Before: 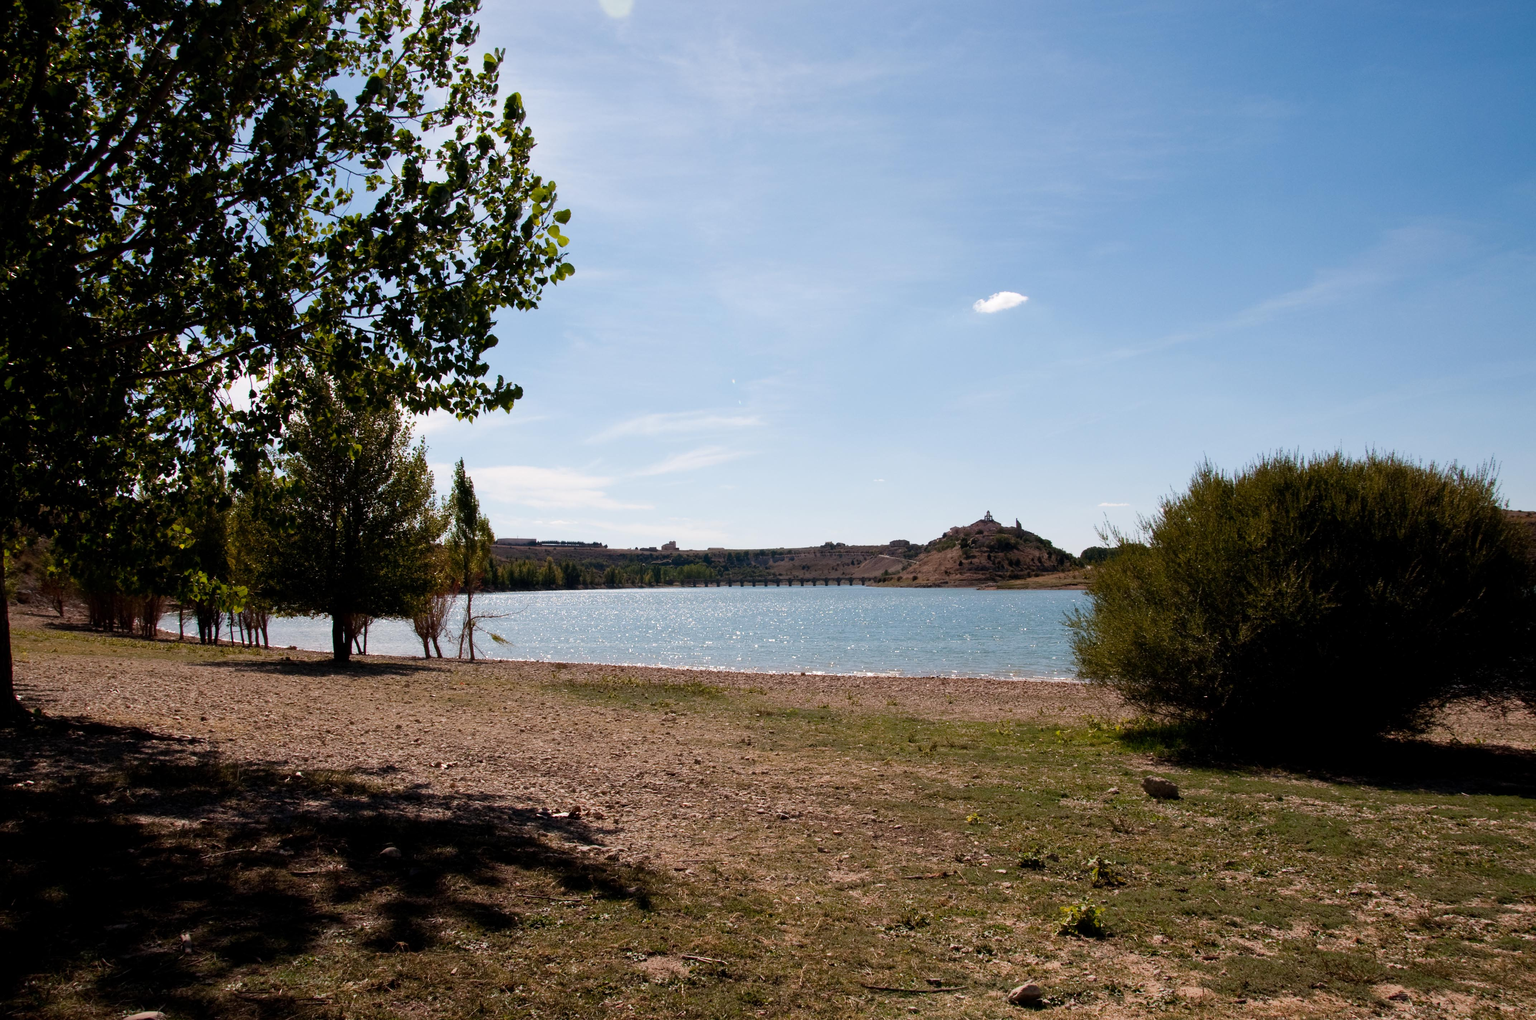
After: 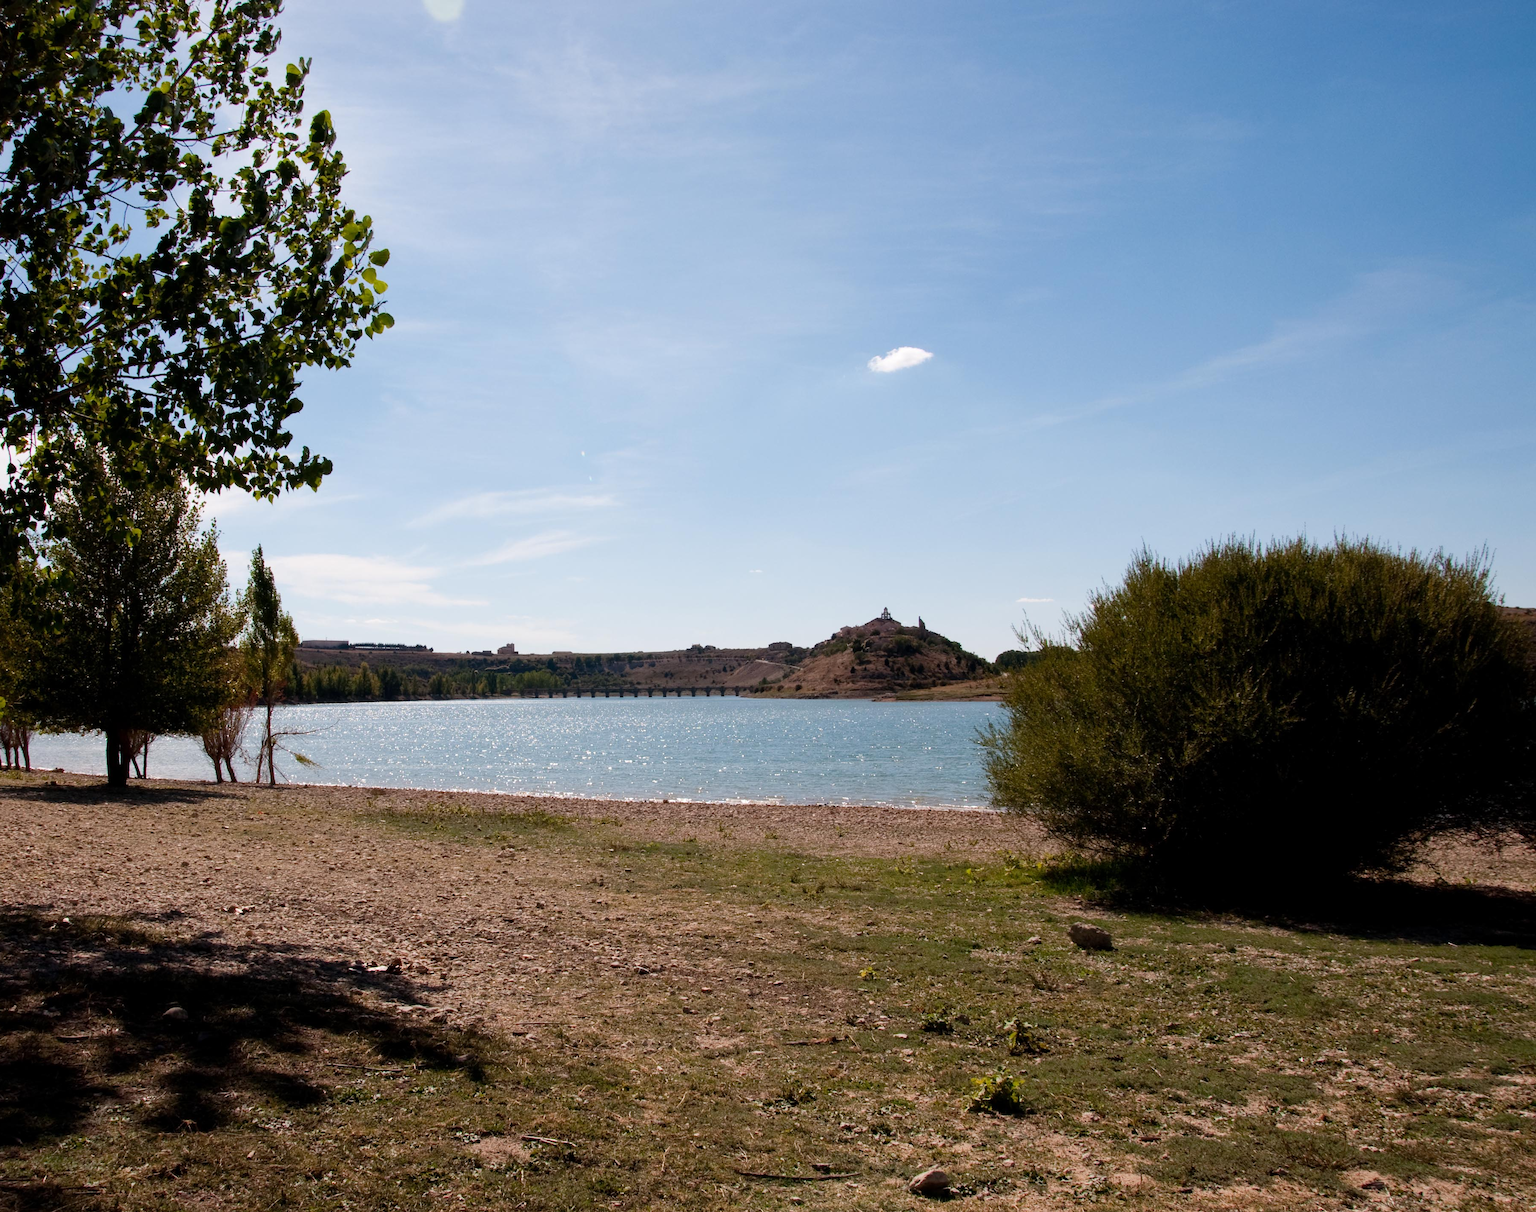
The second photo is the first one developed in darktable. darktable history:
crop: left 15.844%
